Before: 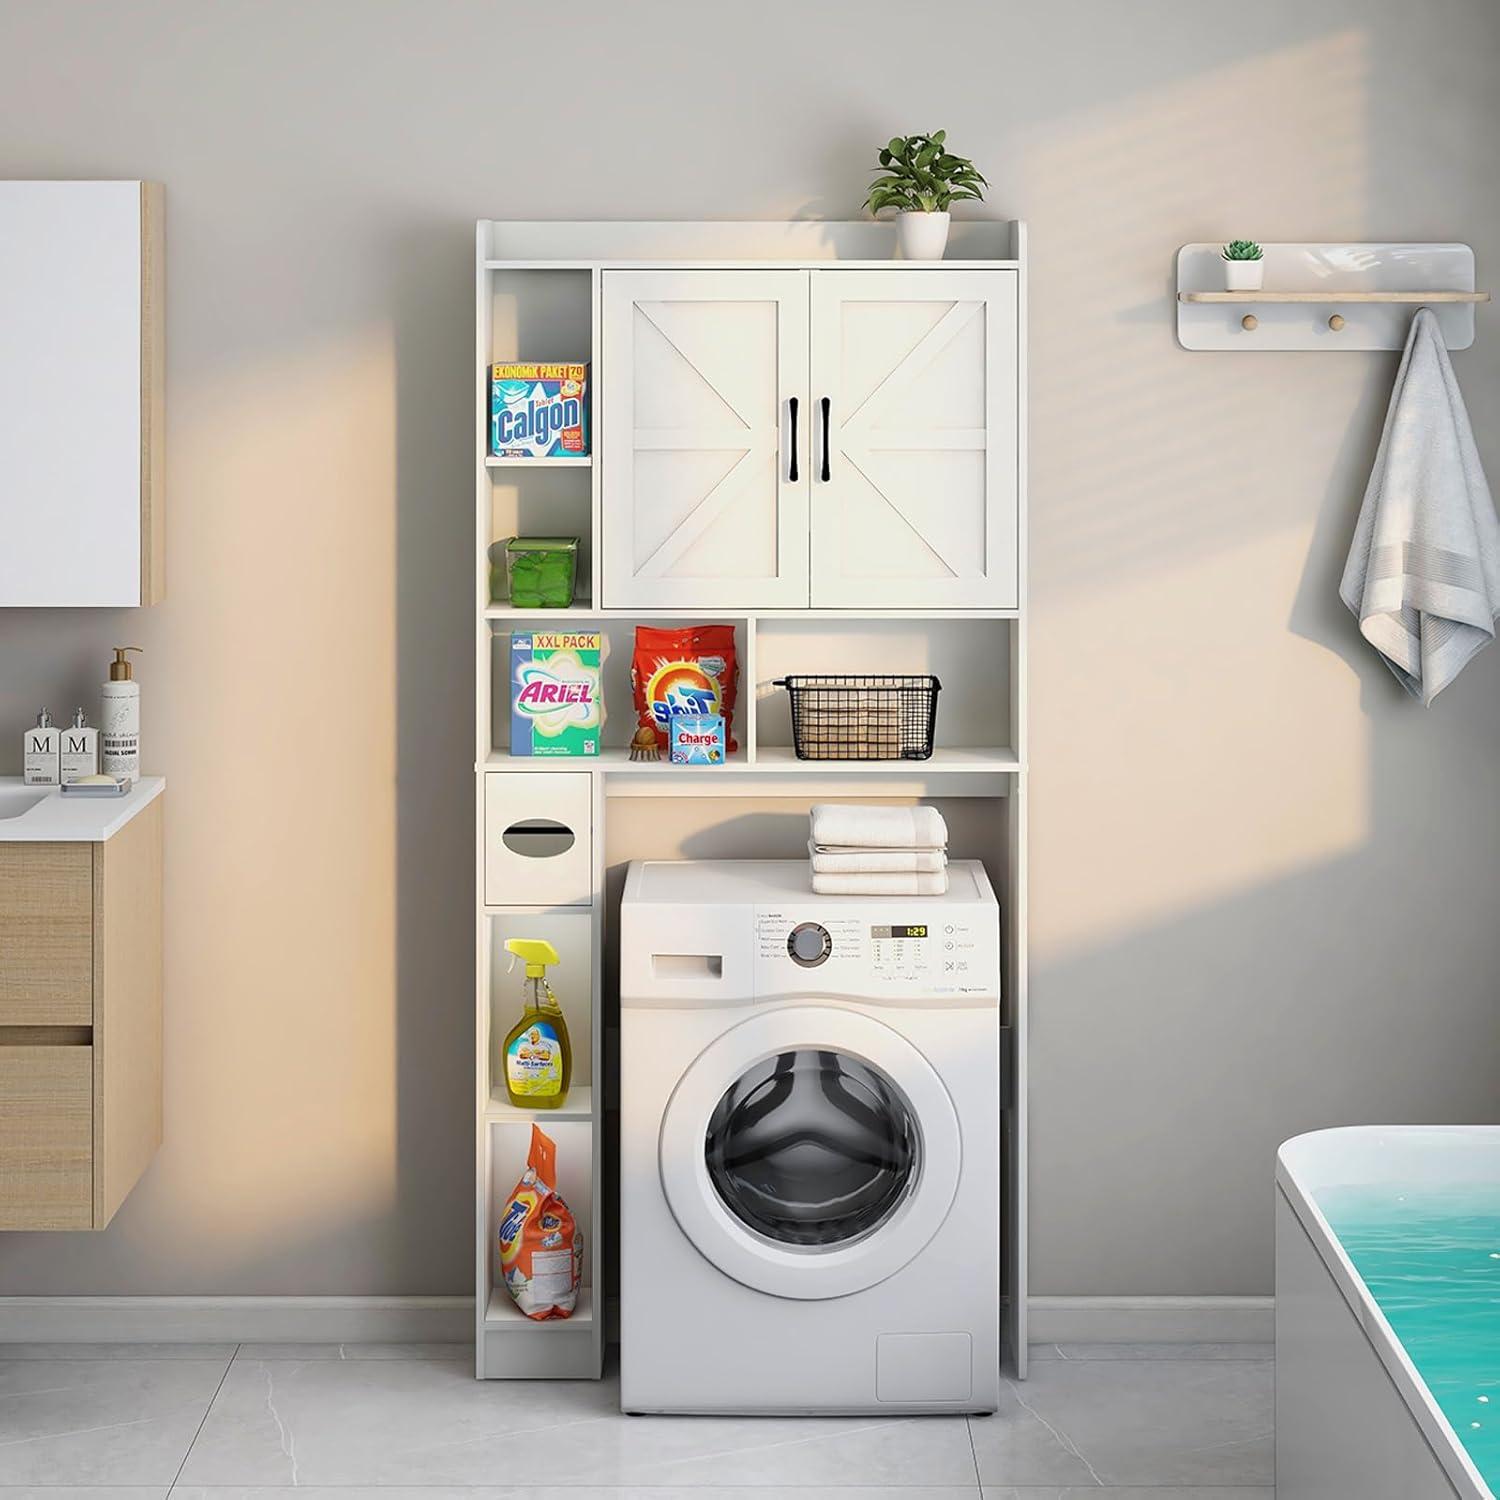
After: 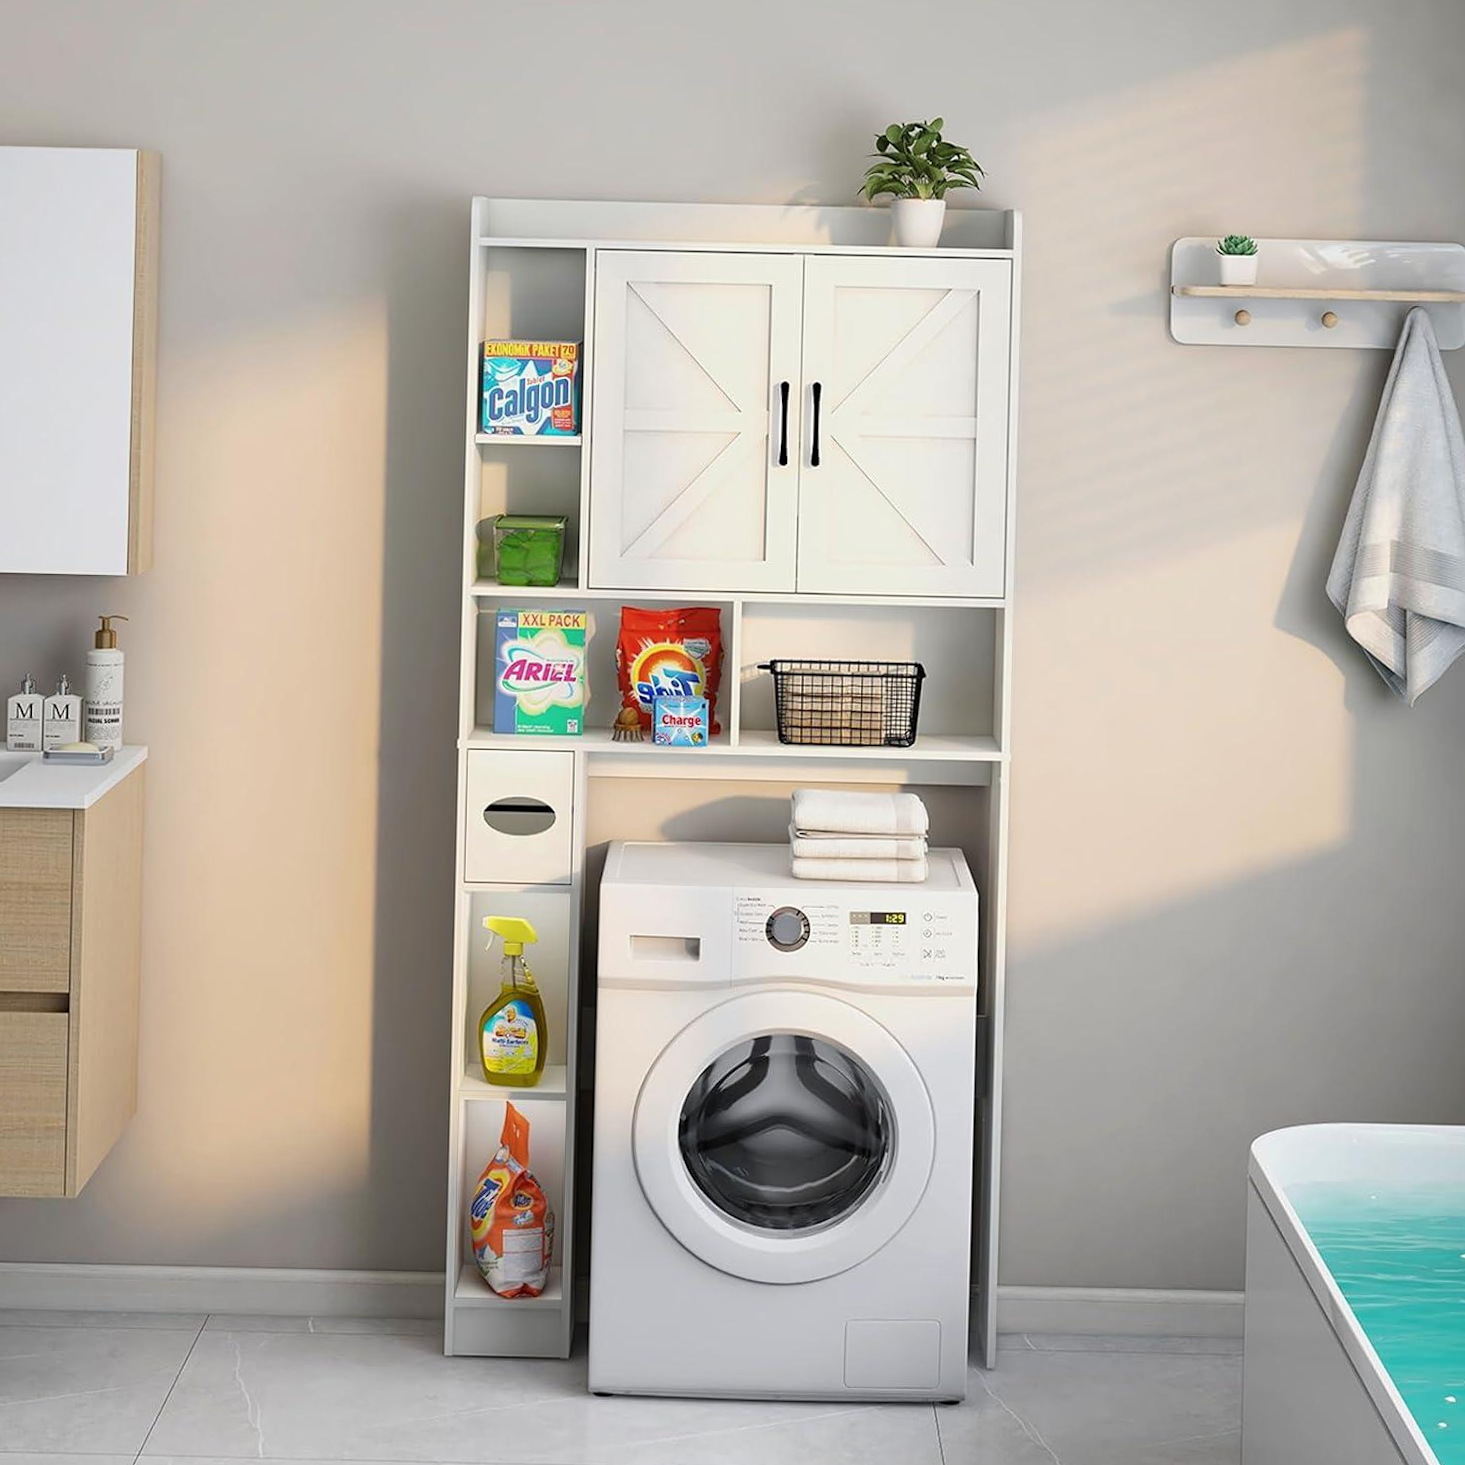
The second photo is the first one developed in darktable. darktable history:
crop and rotate: angle -1.36°
